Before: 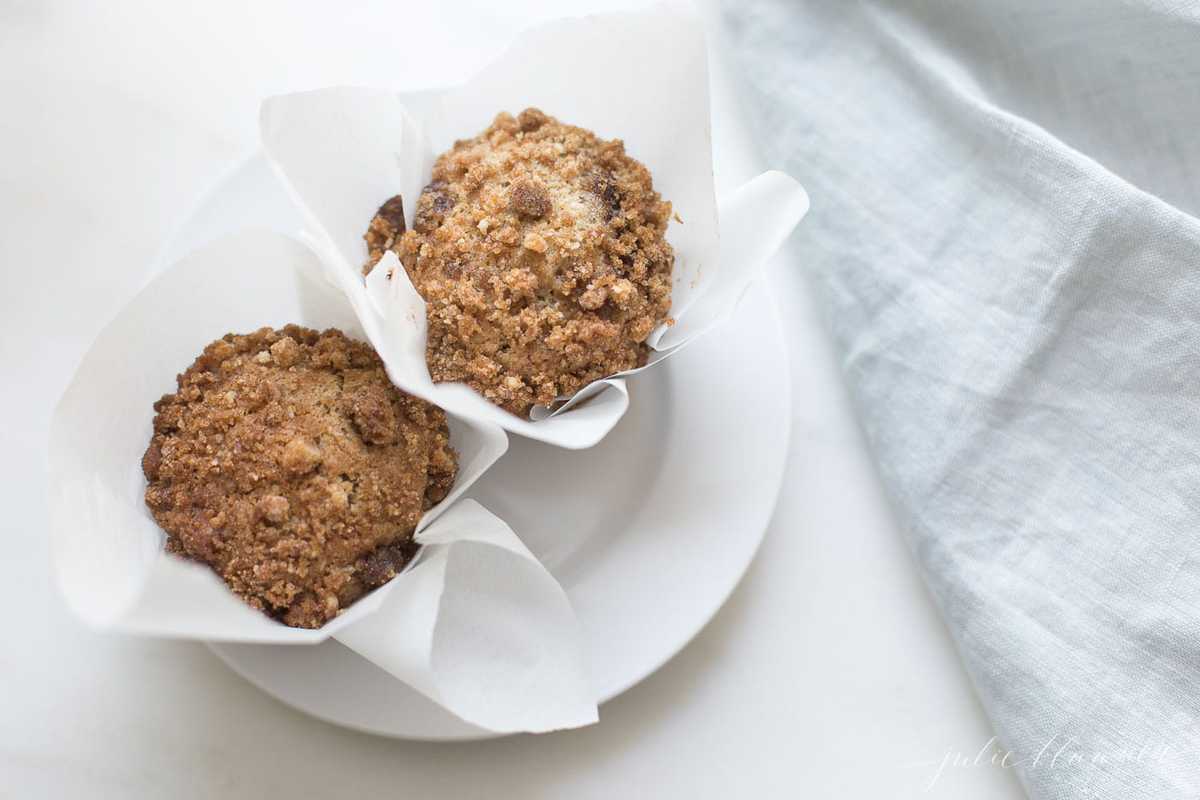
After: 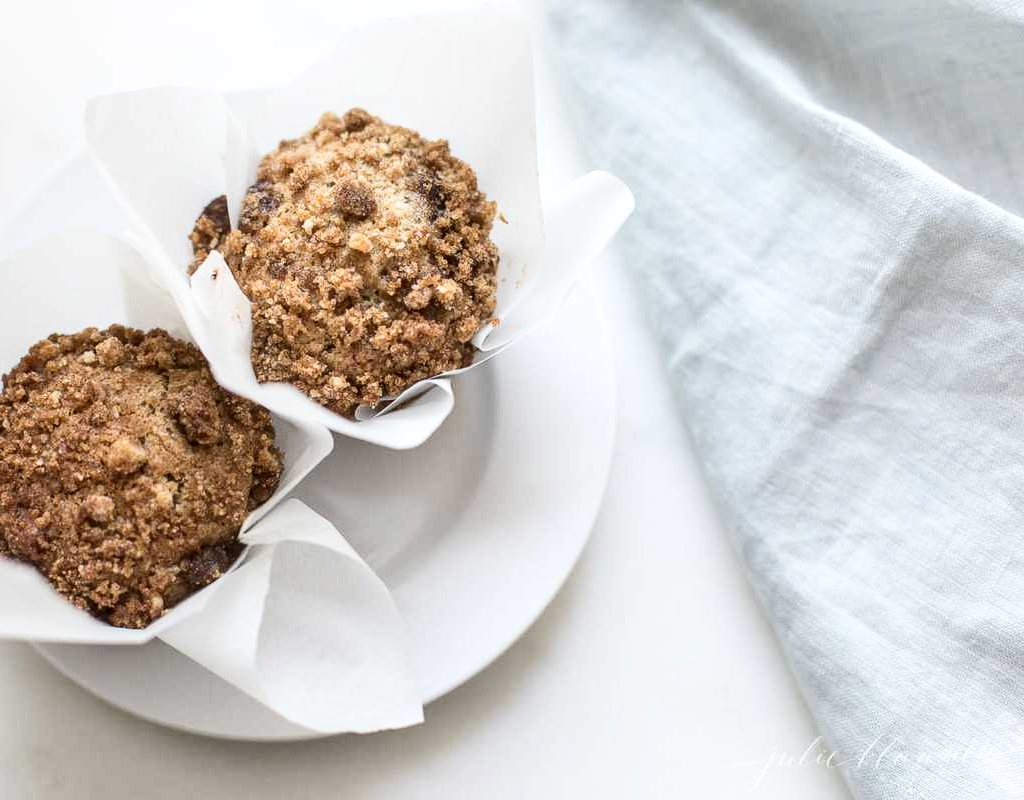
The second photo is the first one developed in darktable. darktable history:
contrast brightness saturation: contrast 0.22
local contrast: on, module defaults
base curve: curves: ch0 [(0, 0) (0.989, 0.992)], preserve colors none
crop and rotate: left 14.584%
